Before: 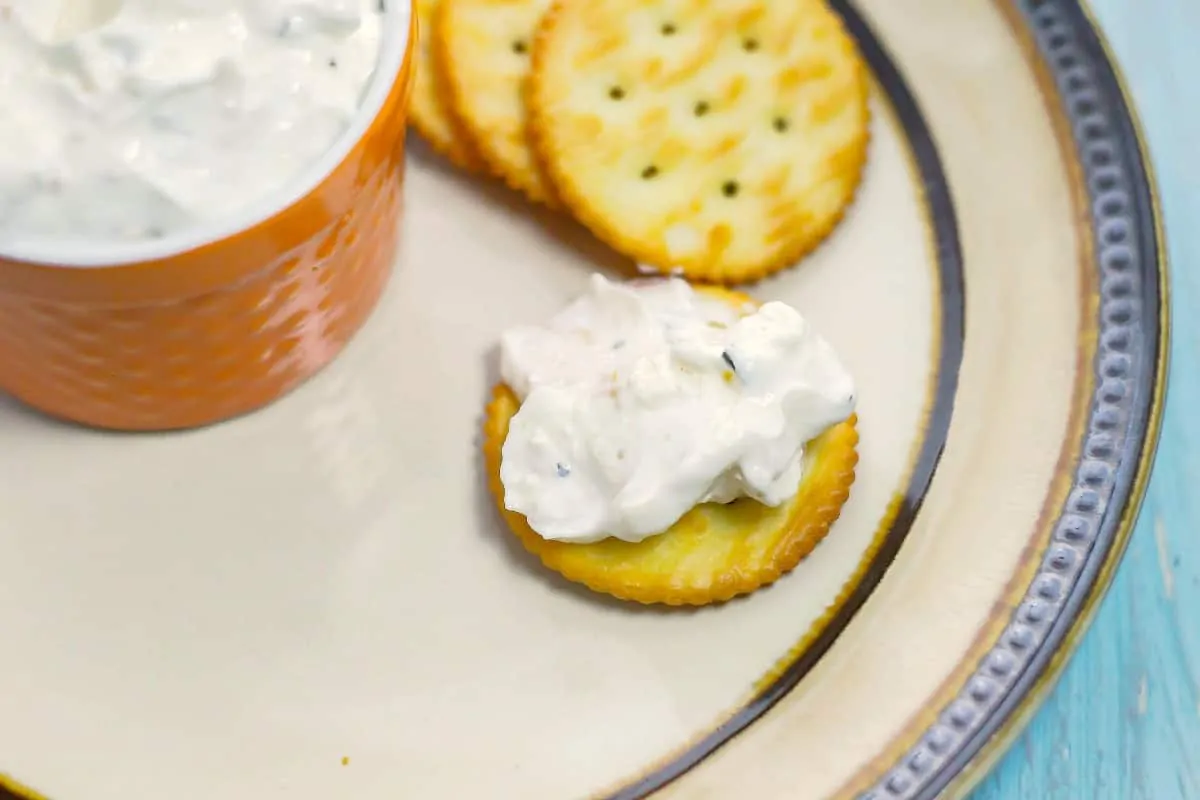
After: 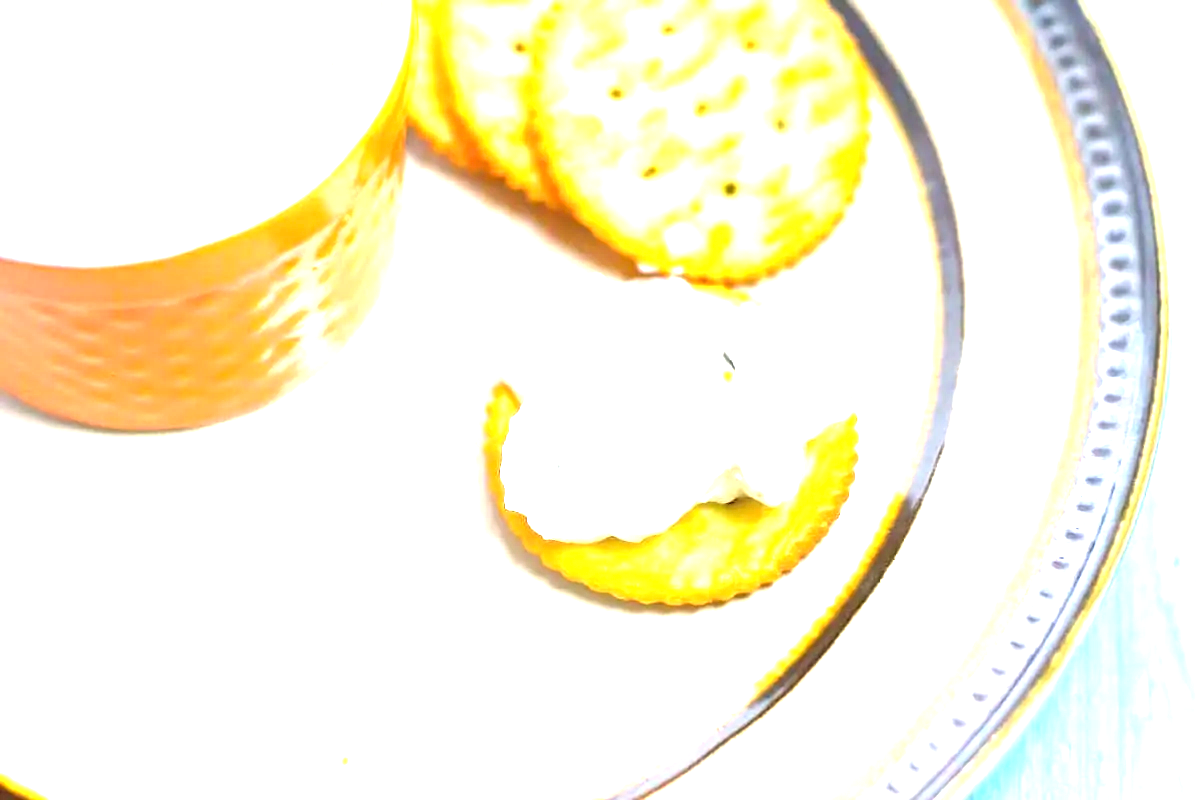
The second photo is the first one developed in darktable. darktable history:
exposure: black level correction 0, exposure 1.99 EV, compensate exposure bias true, compensate highlight preservation false
